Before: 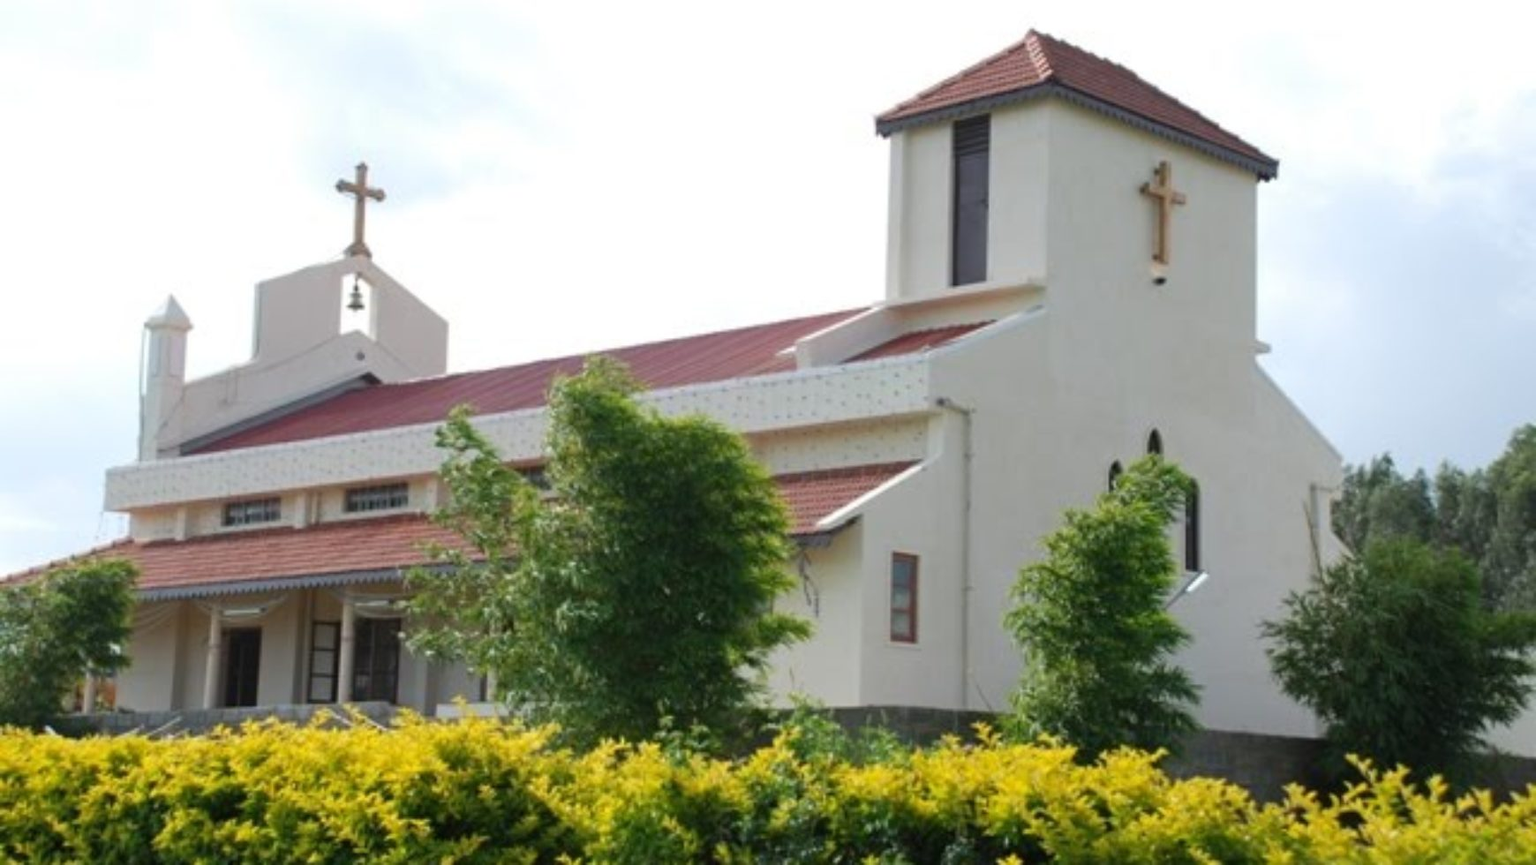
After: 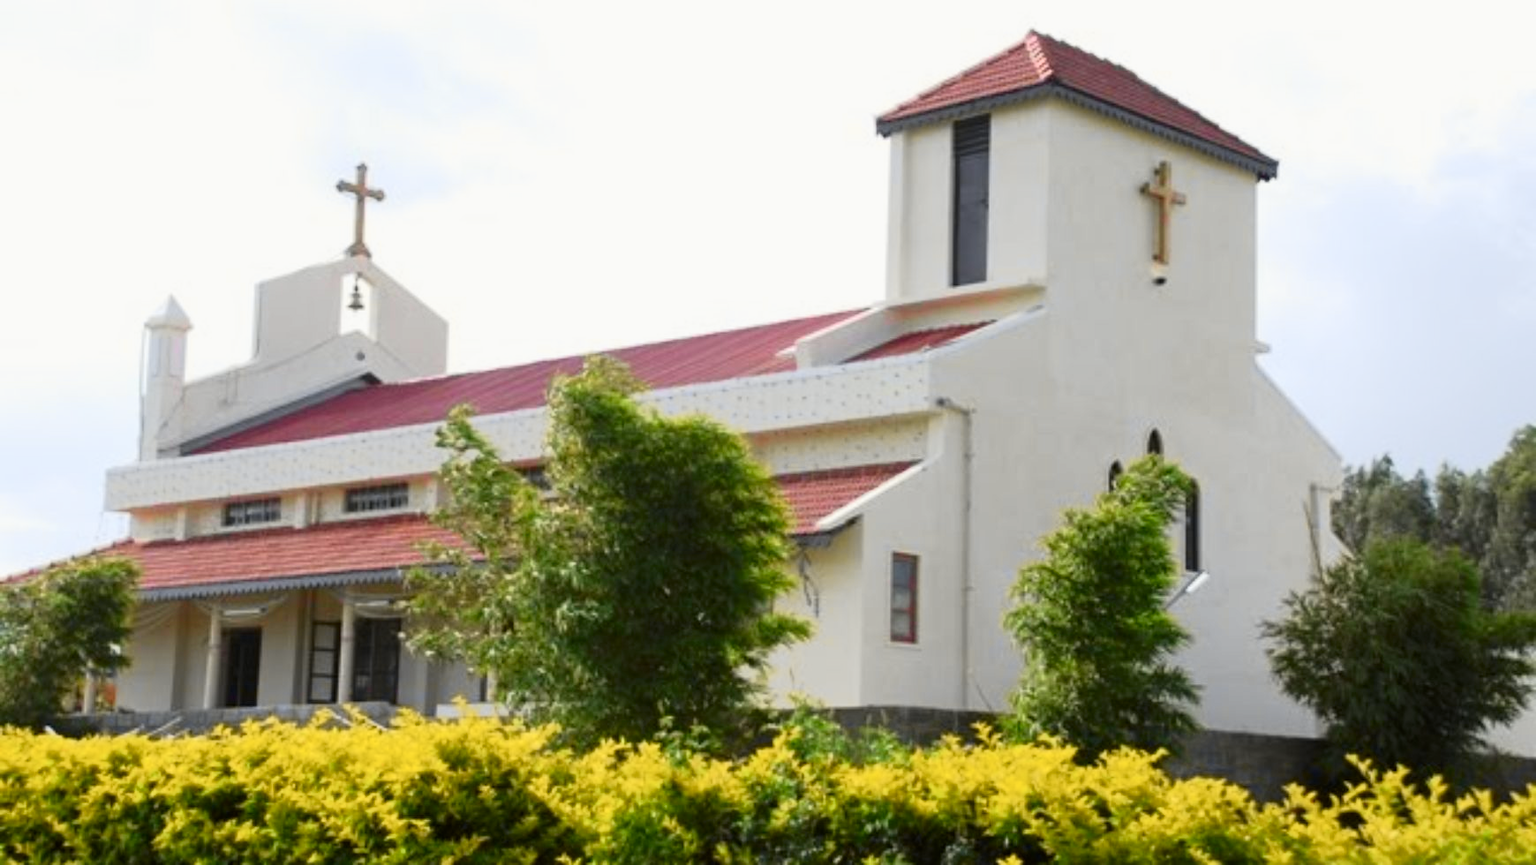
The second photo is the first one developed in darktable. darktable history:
tone curve: curves: ch0 [(0, 0.006) (0.037, 0.022) (0.123, 0.105) (0.19, 0.173) (0.277, 0.279) (0.474, 0.517) (0.597, 0.662) (0.687, 0.774) (0.855, 0.891) (1, 0.982)]; ch1 [(0, 0) (0.243, 0.245) (0.422, 0.415) (0.493, 0.498) (0.508, 0.503) (0.531, 0.55) (0.551, 0.582) (0.626, 0.672) (0.694, 0.732) (1, 1)]; ch2 [(0, 0) (0.249, 0.216) (0.356, 0.329) (0.424, 0.442) (0.476, 0.477) (0.498, 0.503) (0.517, 0.524) (0.532, 0.547) (0.562, 0.592) (0.614, 0.657) (0.706, 0.748) (0.808, 0.809) (0.991, 0.968)], color space Lab, independent channels, preserve colors none
